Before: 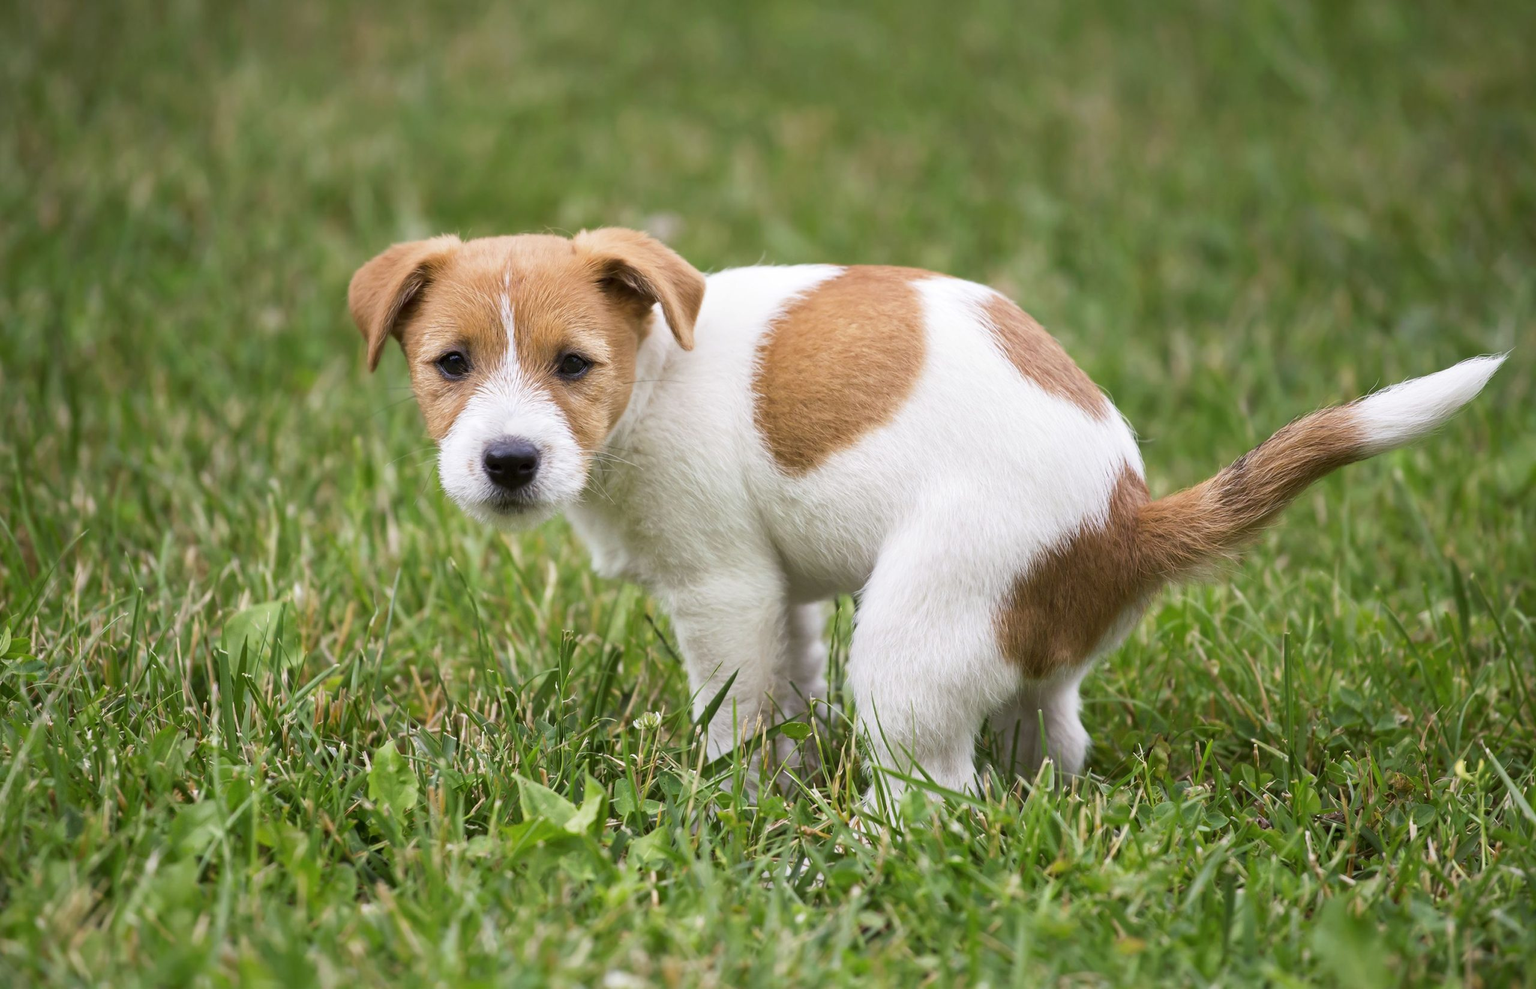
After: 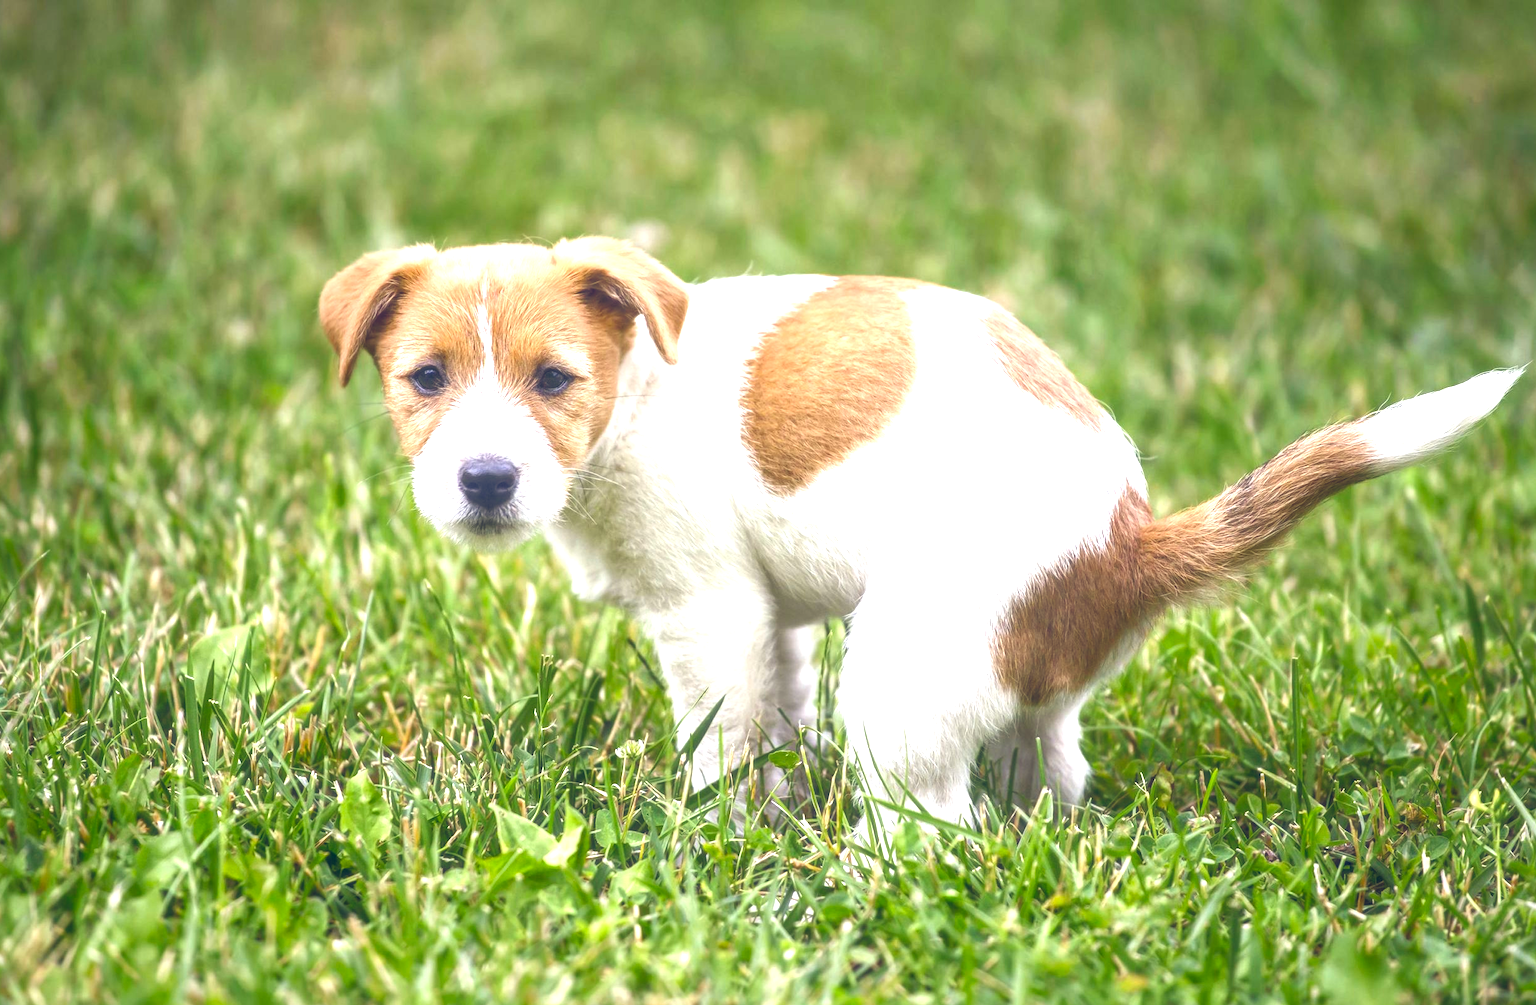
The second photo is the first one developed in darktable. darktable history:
crop and rotate: left 2.707%, right 1.048%, bottom 2.107%
contrast equalizer: y [[0.6 ×6], [0.55 ×6], [0 ×6], [0 ×6], [0 ×6]], mix -0.182
exposure: black level correction -0.005, exposure 0.614 EV, compensate highlight preservation false
tone equalizer: on, module defaults
local contrast: highlights 5%, shadows 7%, detail 133%
haze removal: strength -0.113, adaptive false
color balance rgb: global offset › chroma 0.255%, global offset › hue 257.32°, perceptual saturation grading › global saturation 20%, perceptual saturation grading › highlights -14.191%, perceptual saturation grading › shadows 49.277%, perceptual brilliance grading › highlights 11.412%, global vibrance 20%
